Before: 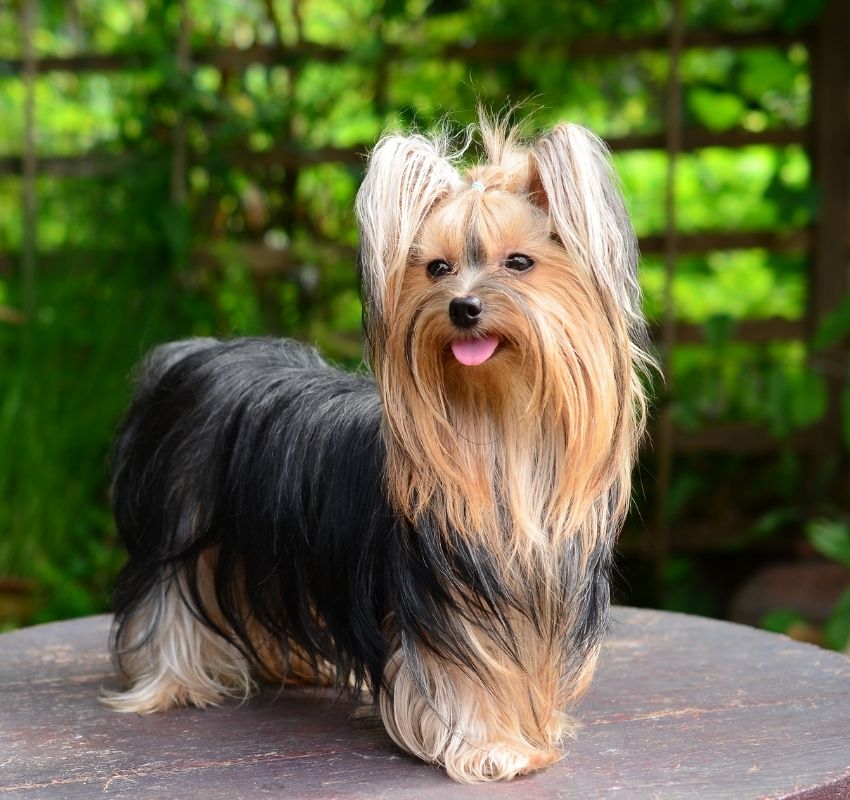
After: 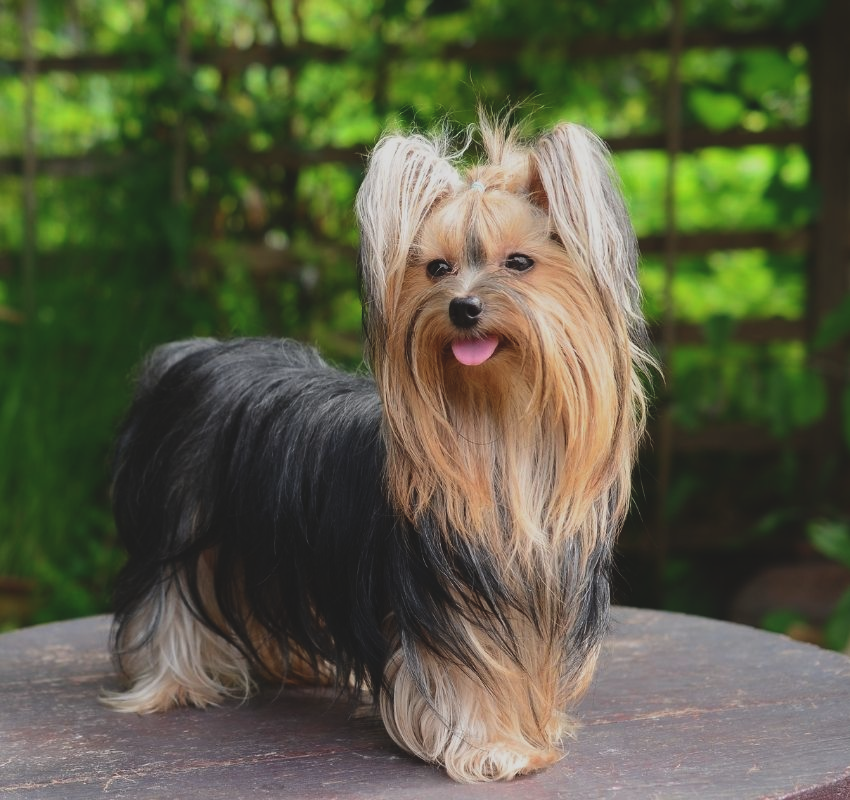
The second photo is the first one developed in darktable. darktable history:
exposure: black level correction -0.015, exposure -0.503 EV, compensate highlight preservation false
